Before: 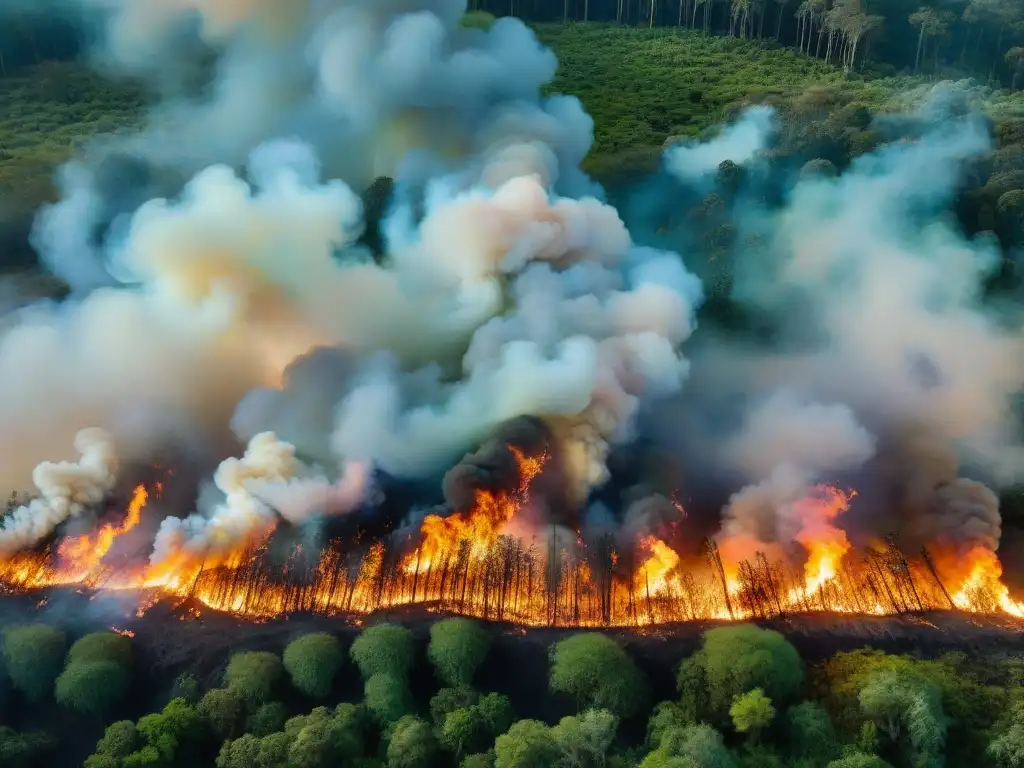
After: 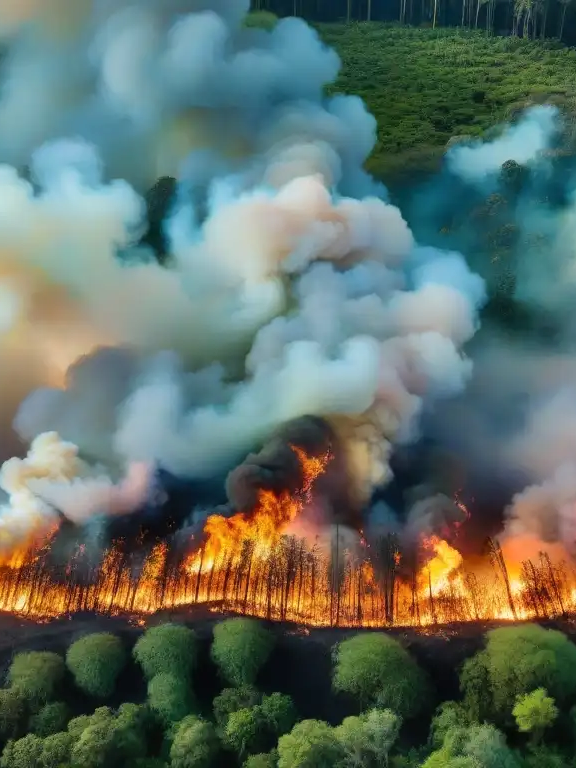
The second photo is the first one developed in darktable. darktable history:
crop: left 21.233%, right 22.42%
shadows and highlights: radius 263.47, soften with gaussian
